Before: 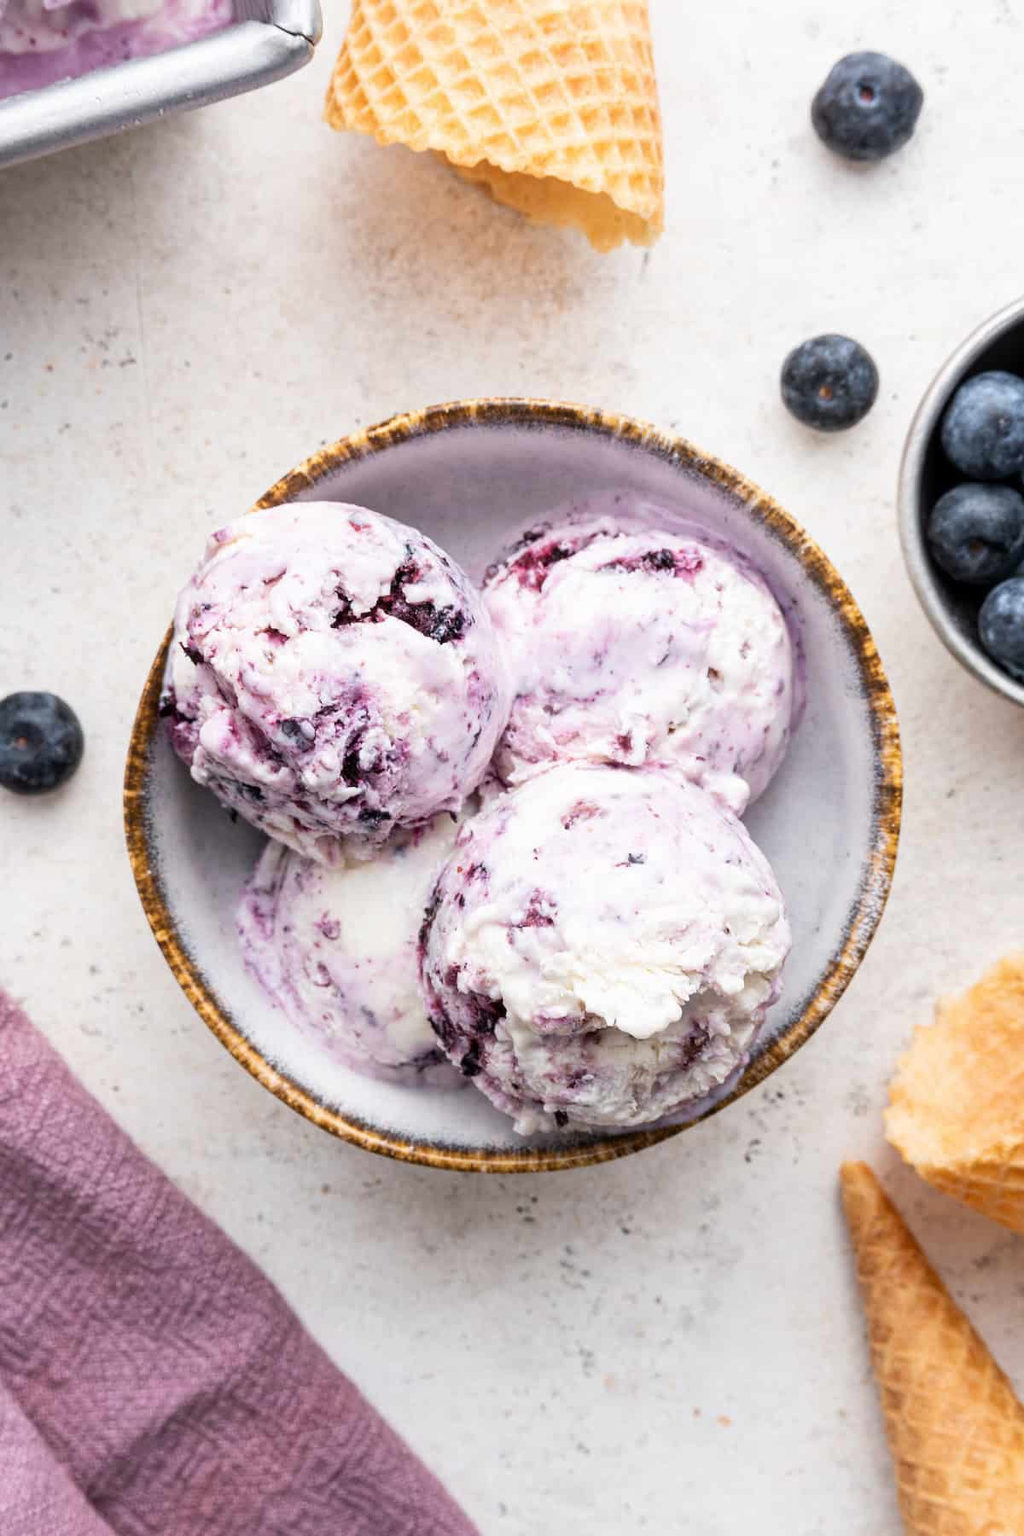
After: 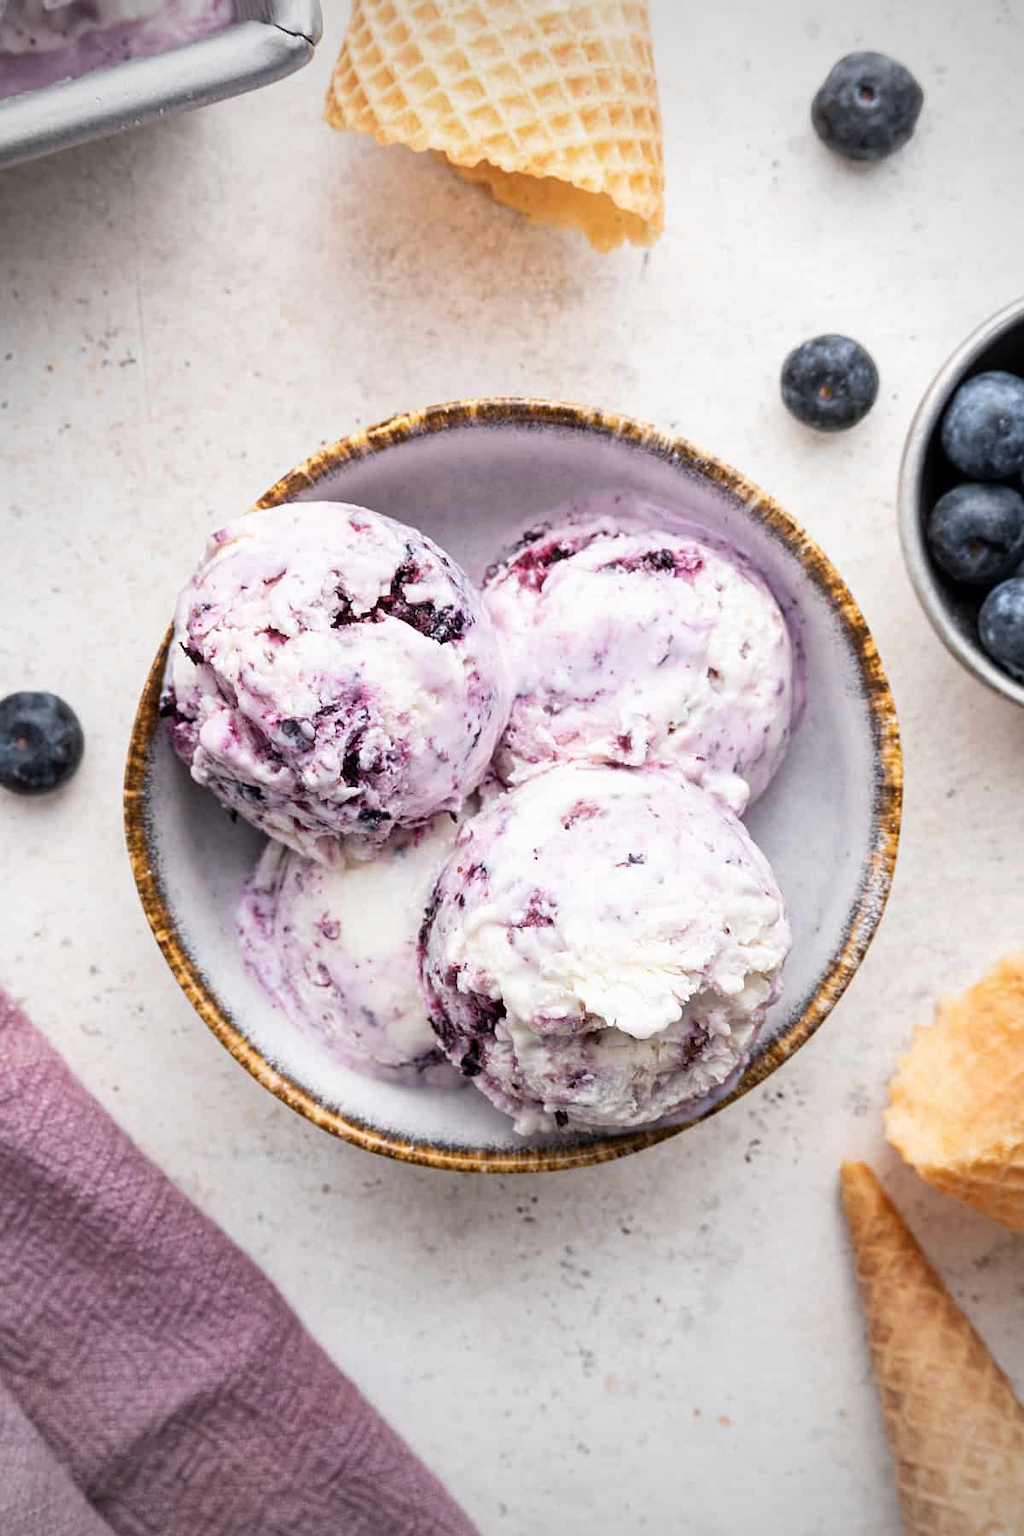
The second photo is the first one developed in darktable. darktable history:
sharpen: amount 0.2
vignetting: fall-off start 74.49%, fall-off radius 65.9%, brightness -0.628, saturation -0.68
